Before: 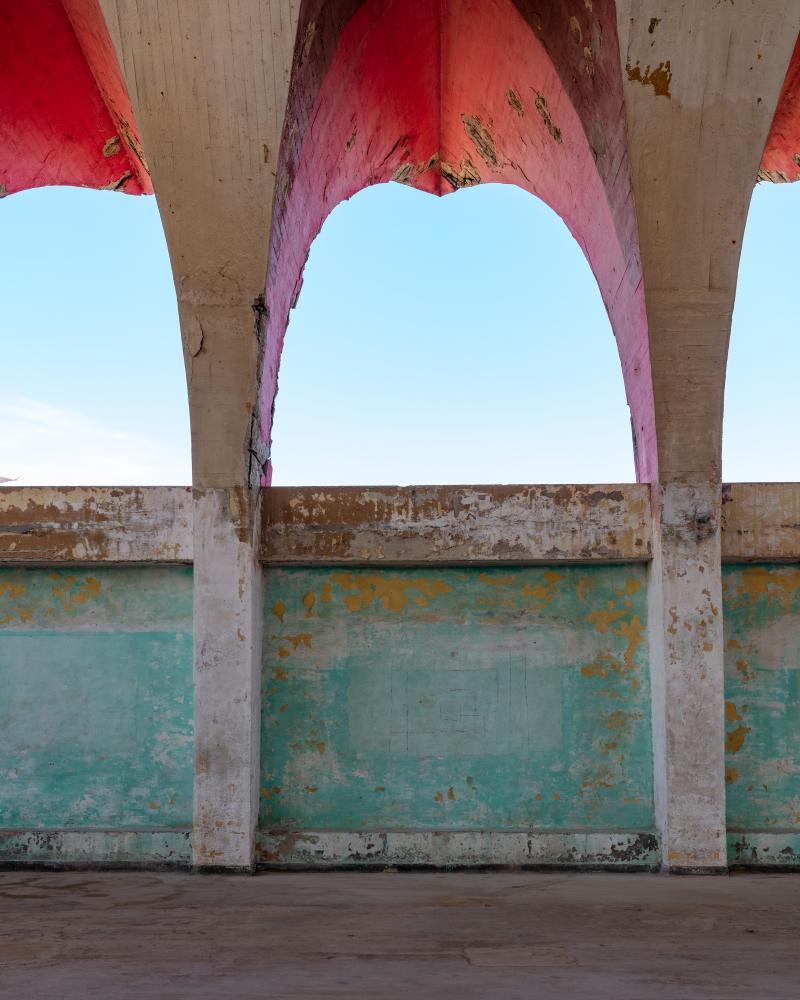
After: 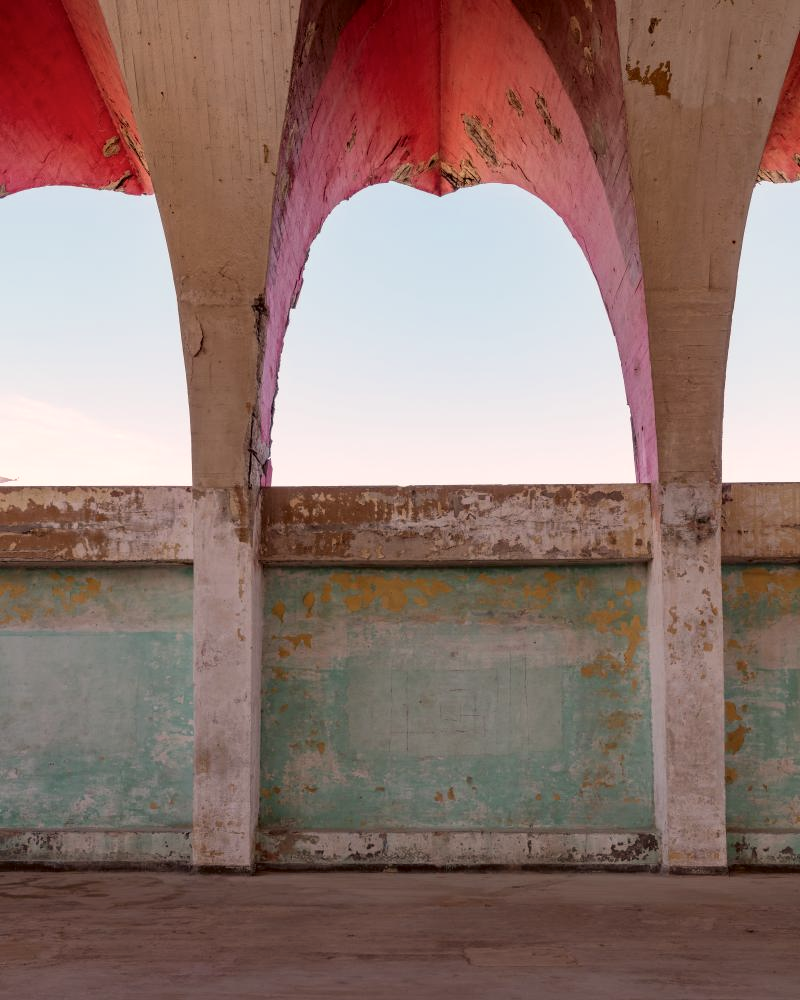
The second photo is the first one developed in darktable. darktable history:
color correction: highlights a* 10.17, highlights b* 9.66, shadows a* 8.96, shadows b* 7.77, saturation 0.815
